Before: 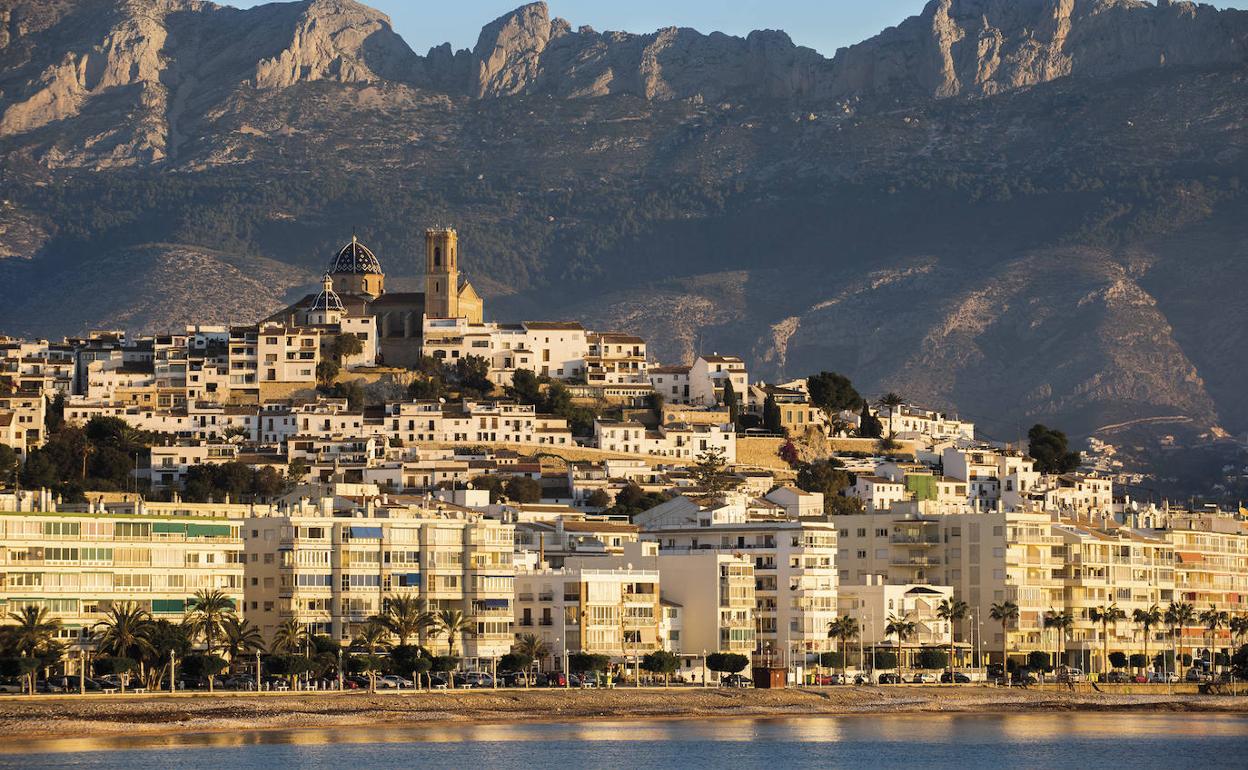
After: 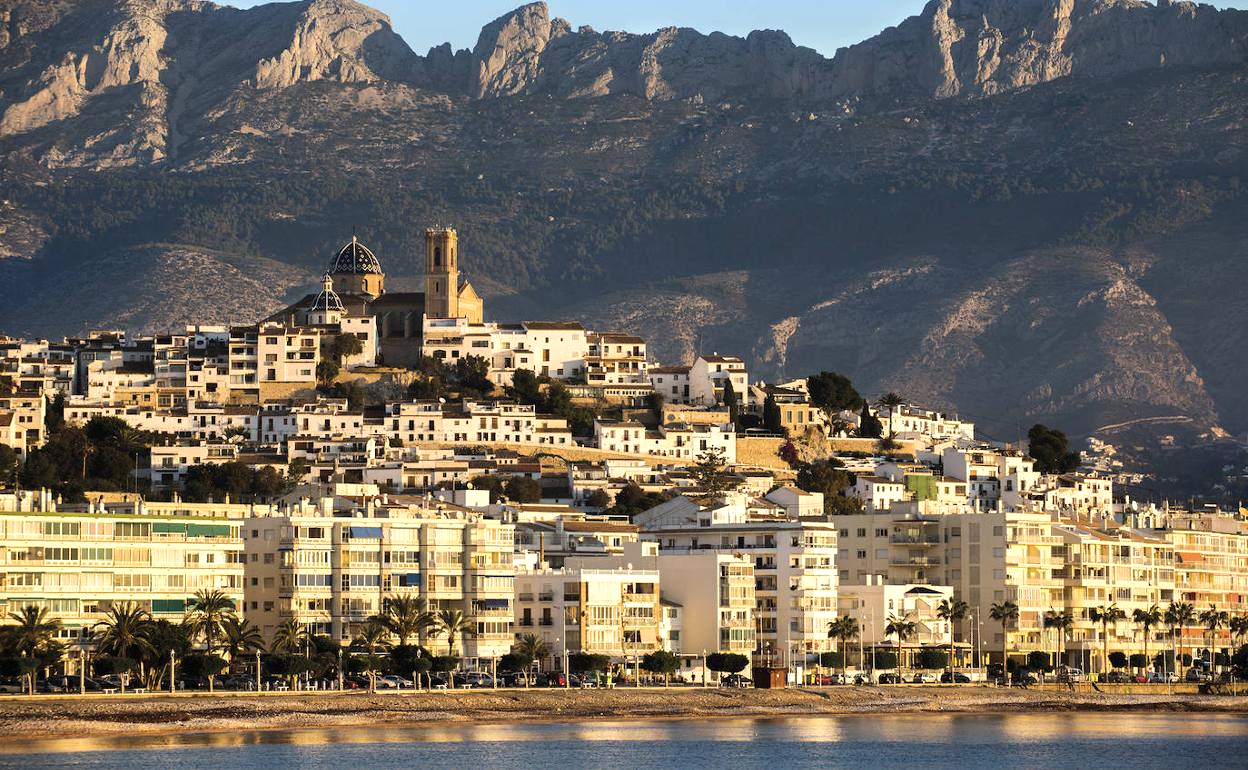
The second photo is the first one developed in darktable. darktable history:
white balance: emerald 1
tone equalizer: -8 EV -0.417 EV, -7 EV -0.389 EV, -6 EV -0.333 EV, -5 EV -0.222 EV, -3 EV 0.222 EV, -2 EV 0.333 EV, -1 EV 0.389 EV, +0 EV 0.417 EV, edges refinement/feathering 500, mask exposure compensation -1.57 EV, preserve details no
